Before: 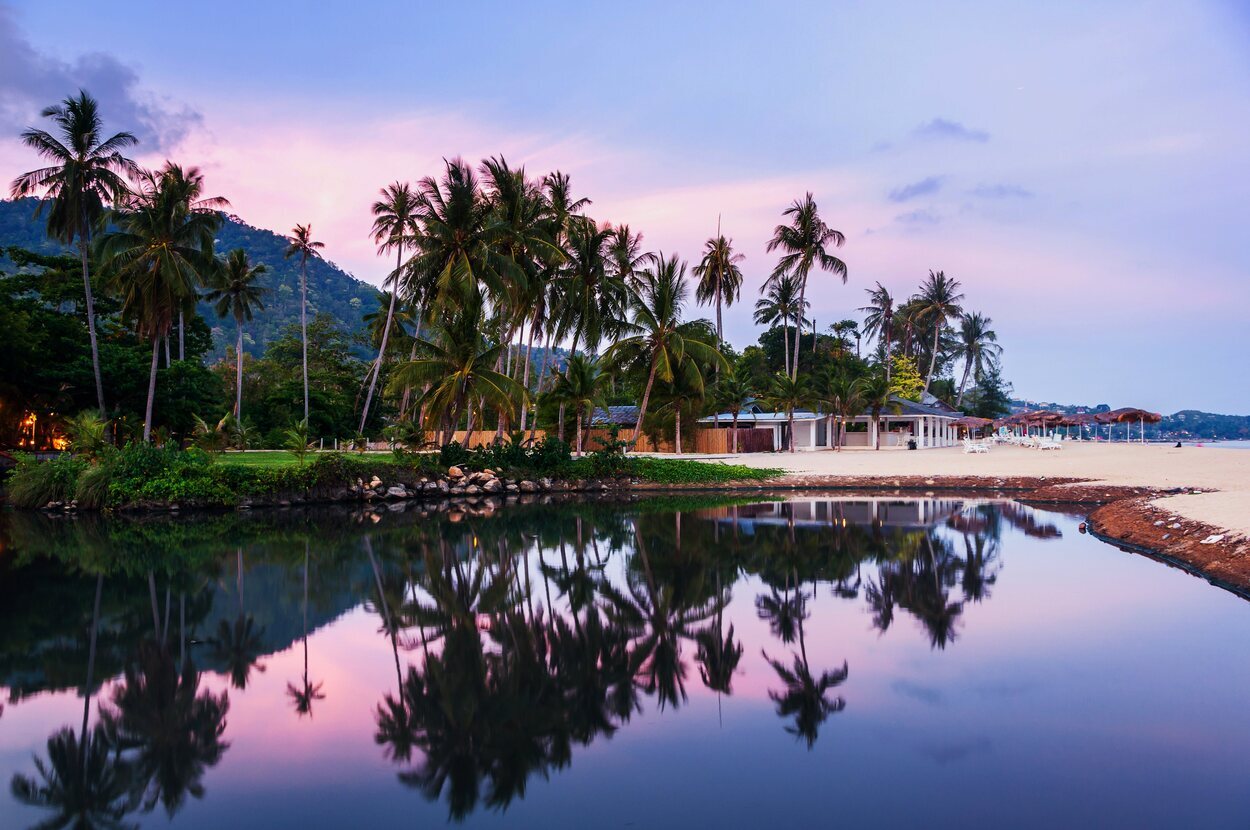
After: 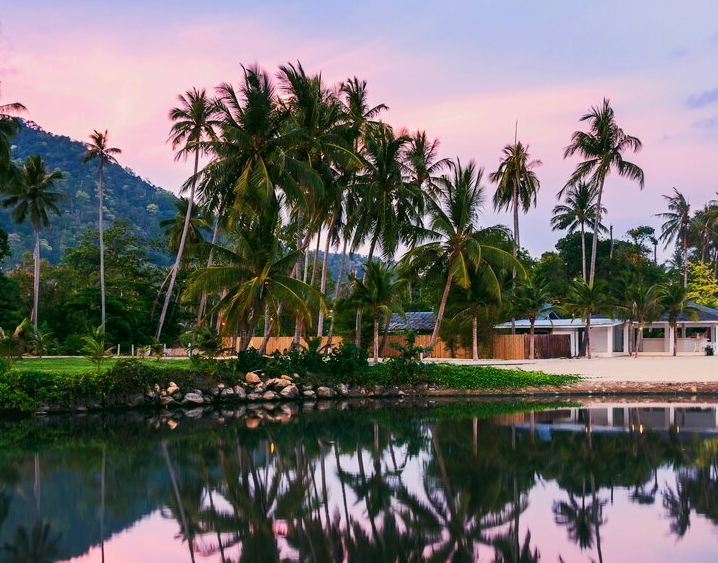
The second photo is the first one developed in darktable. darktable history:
color correction: highlights a* 4.13, highlights b* 4.95, shadows a* -7.35, shadows b* 4.63
crop: left 16.253%, top 11.393%, right 26.266%, bottom 20.75%
tone curve: curves: ch0 [(0, 0) (0.003, 0.018) (0.011, 0.024) (0.025, 0.038) (0.044, 0.067) (0.069, 0.098) (0.1, 0.13) (0.136, 0.165) (0.177, 0.205) (0.224, 0.249) (0.277, 0.304) (0.335, 0.365) (0.399, 0.432) (0.468, 0.505) (0.543, 0.579) (0.623, 0.652) (0.709, 0.725) (0.801, 0.802) (0.898, 0.876) (1, 1)], color space Lab, independent channels, preserve colors none
